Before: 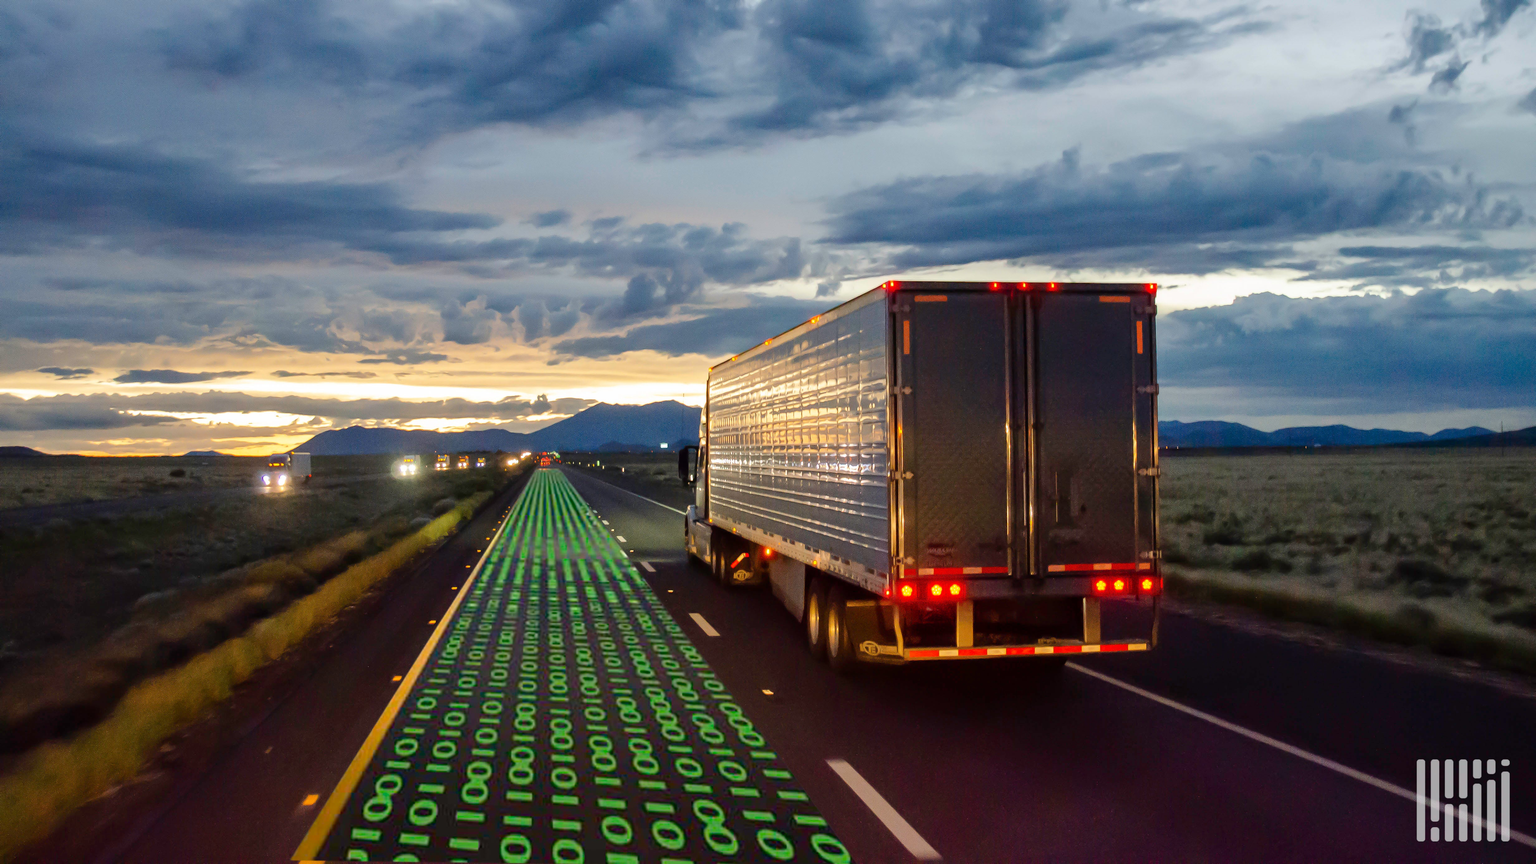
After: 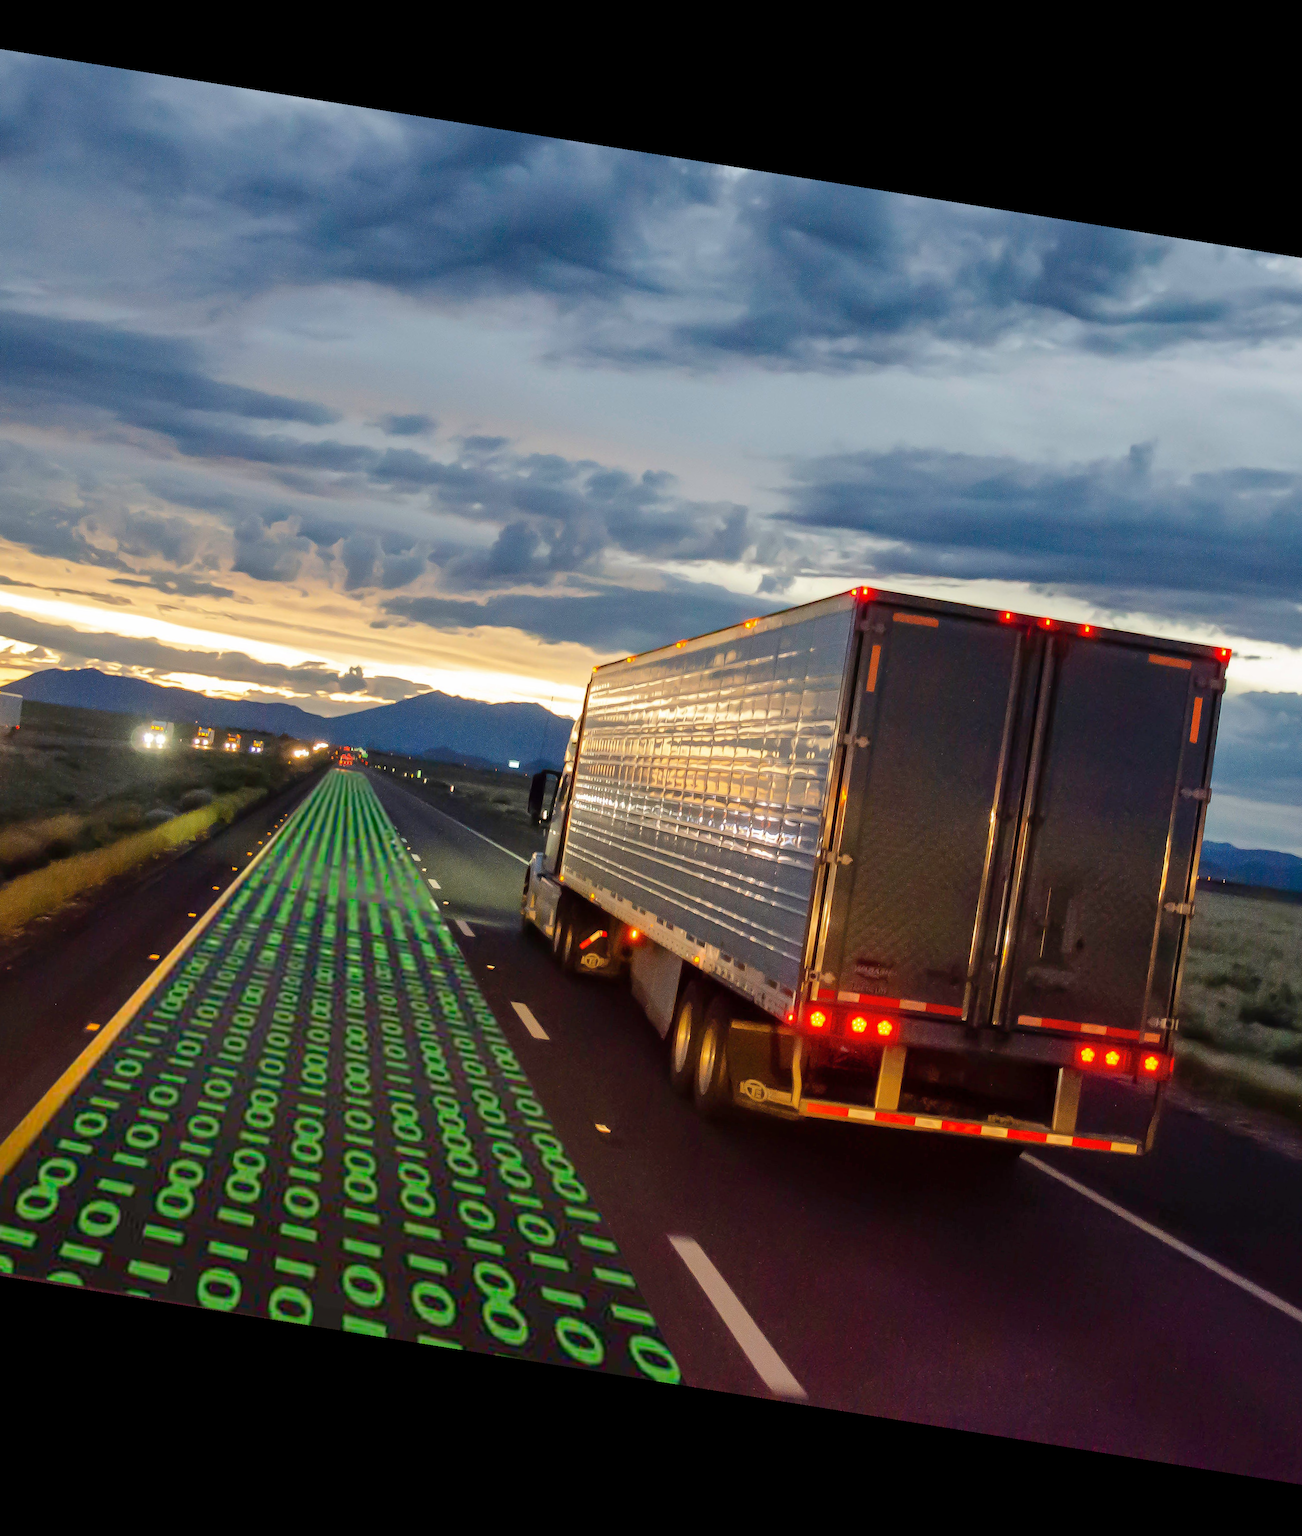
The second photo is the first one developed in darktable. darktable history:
rotate and perspective: rotation 9.12°, automatic cropping off
crop: left 21.496%, right 22.254%
shadows and highlights: shadows 25, highlights -25
